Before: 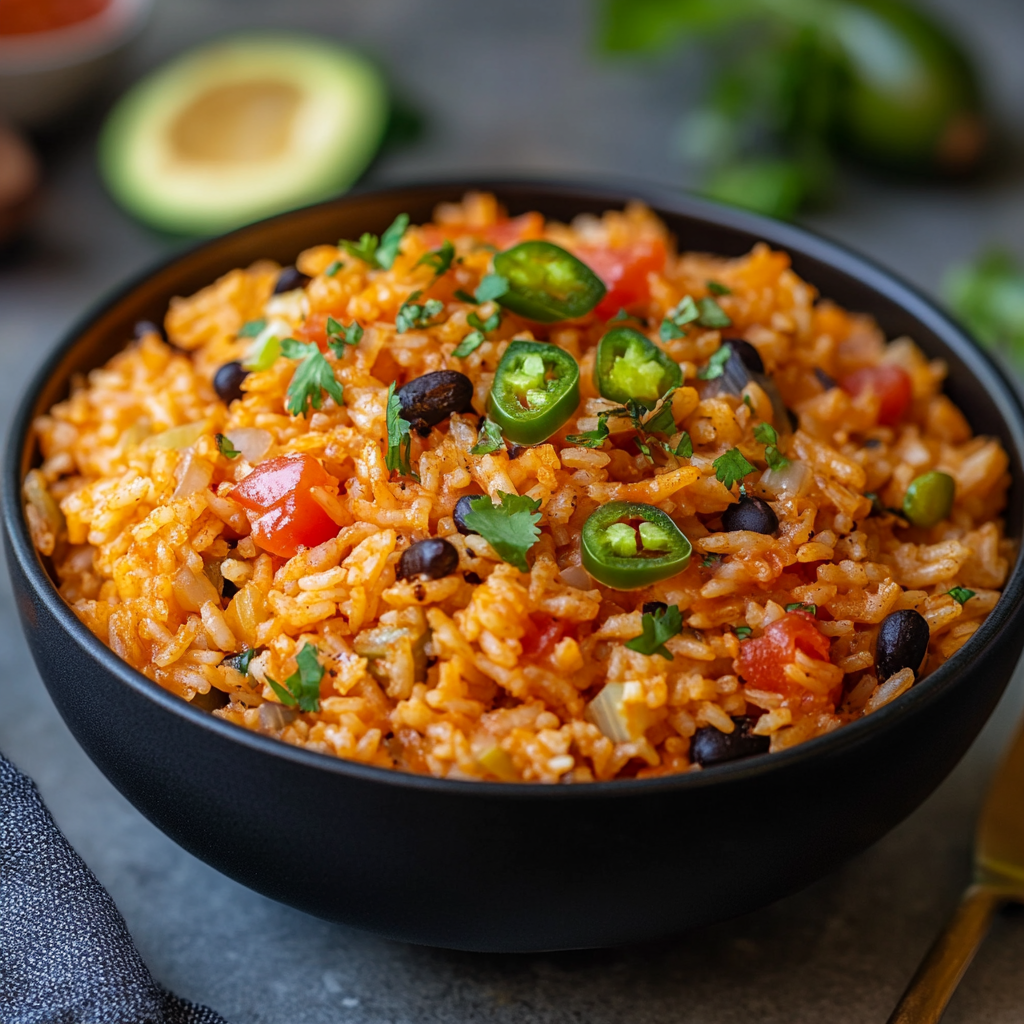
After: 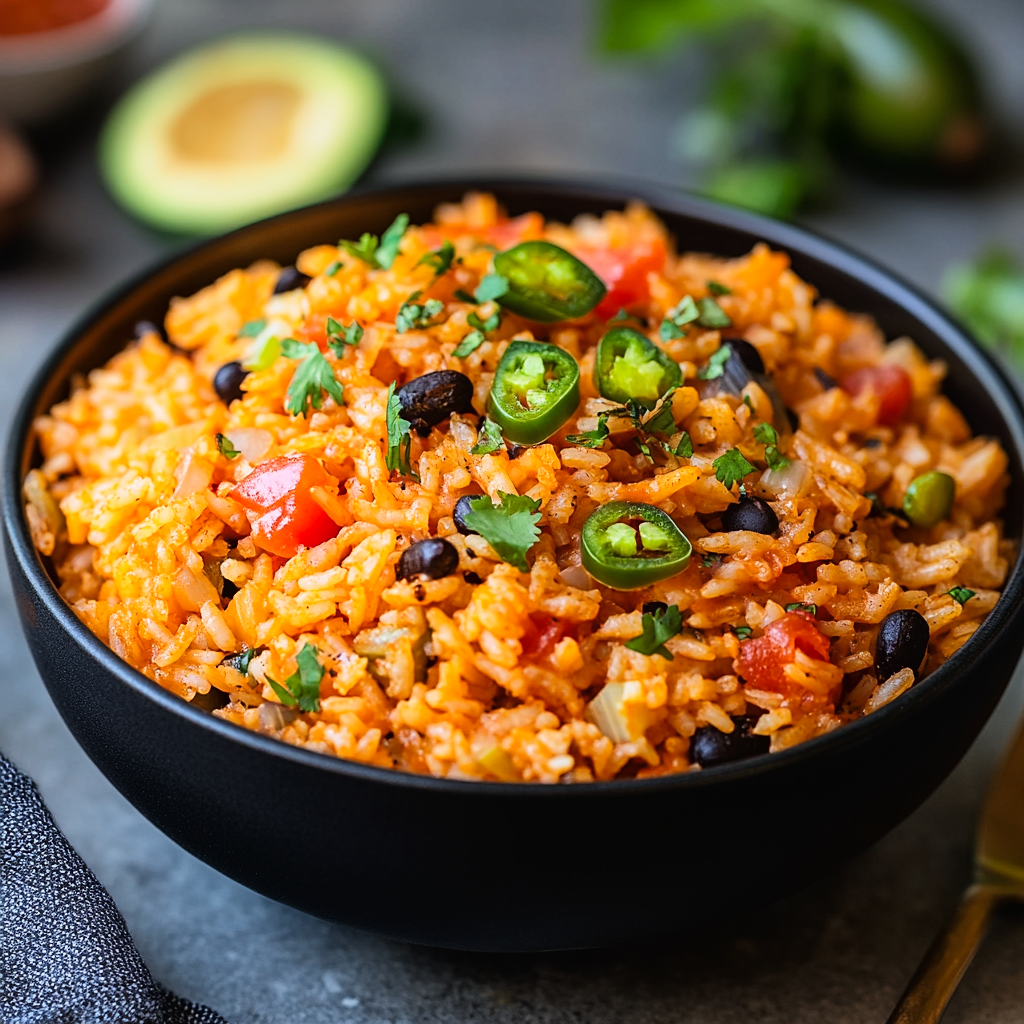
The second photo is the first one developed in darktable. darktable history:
sharpen: radius 1.567, amount 0.363, threshold 1.443
contrast equalizer: y [[0.515 ×6], [0.507 ×6], [0.425 ×6], [0 ×6], [0 ×6]], mix -0.312
tone curve: curves: ch0 [(0, 0.012) (0.031, 0.02) (0.12, 0.083) (0.193, 0.171) (0.277, 0.279) (0.45, 0.52) (0.568, 0.676) (0.678, 0.777) (0.875, 0.92) (1, 0.965)]; ch1 [(0, 0) (0.243, 0.245) (0.402, 0.41) (0.493, 0.486) (0.508, 0.507) (0.531, 0.53) (0.551, 0.564) (0.646, 0.672) (0.694, 0.732) (1, 1)]; ch2 [(0, 0) (0.249, 0.216) (0.356, 0.343) (0.424, 0.442) (0.476, 0.482) (0.498, 0.502) (0.517, 0.517) (0.532, 0.545) (0.562, 0.575) (0.614, 0.644) (0.706, 0.748) (0.808, 0.809) (0.991, 0.968)], color space Lab, linked channels, preserve colors none
